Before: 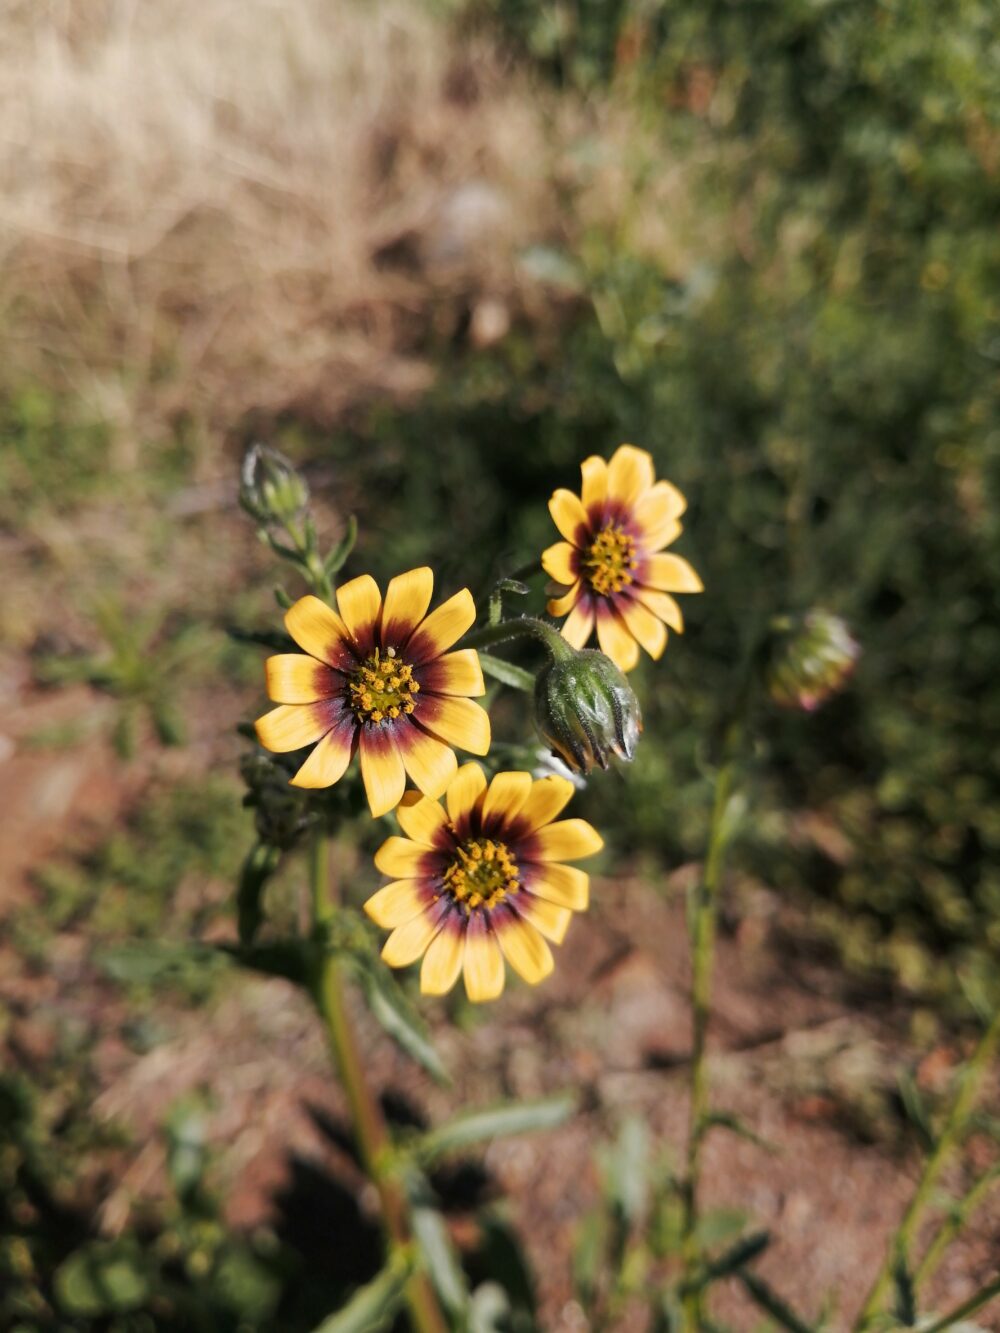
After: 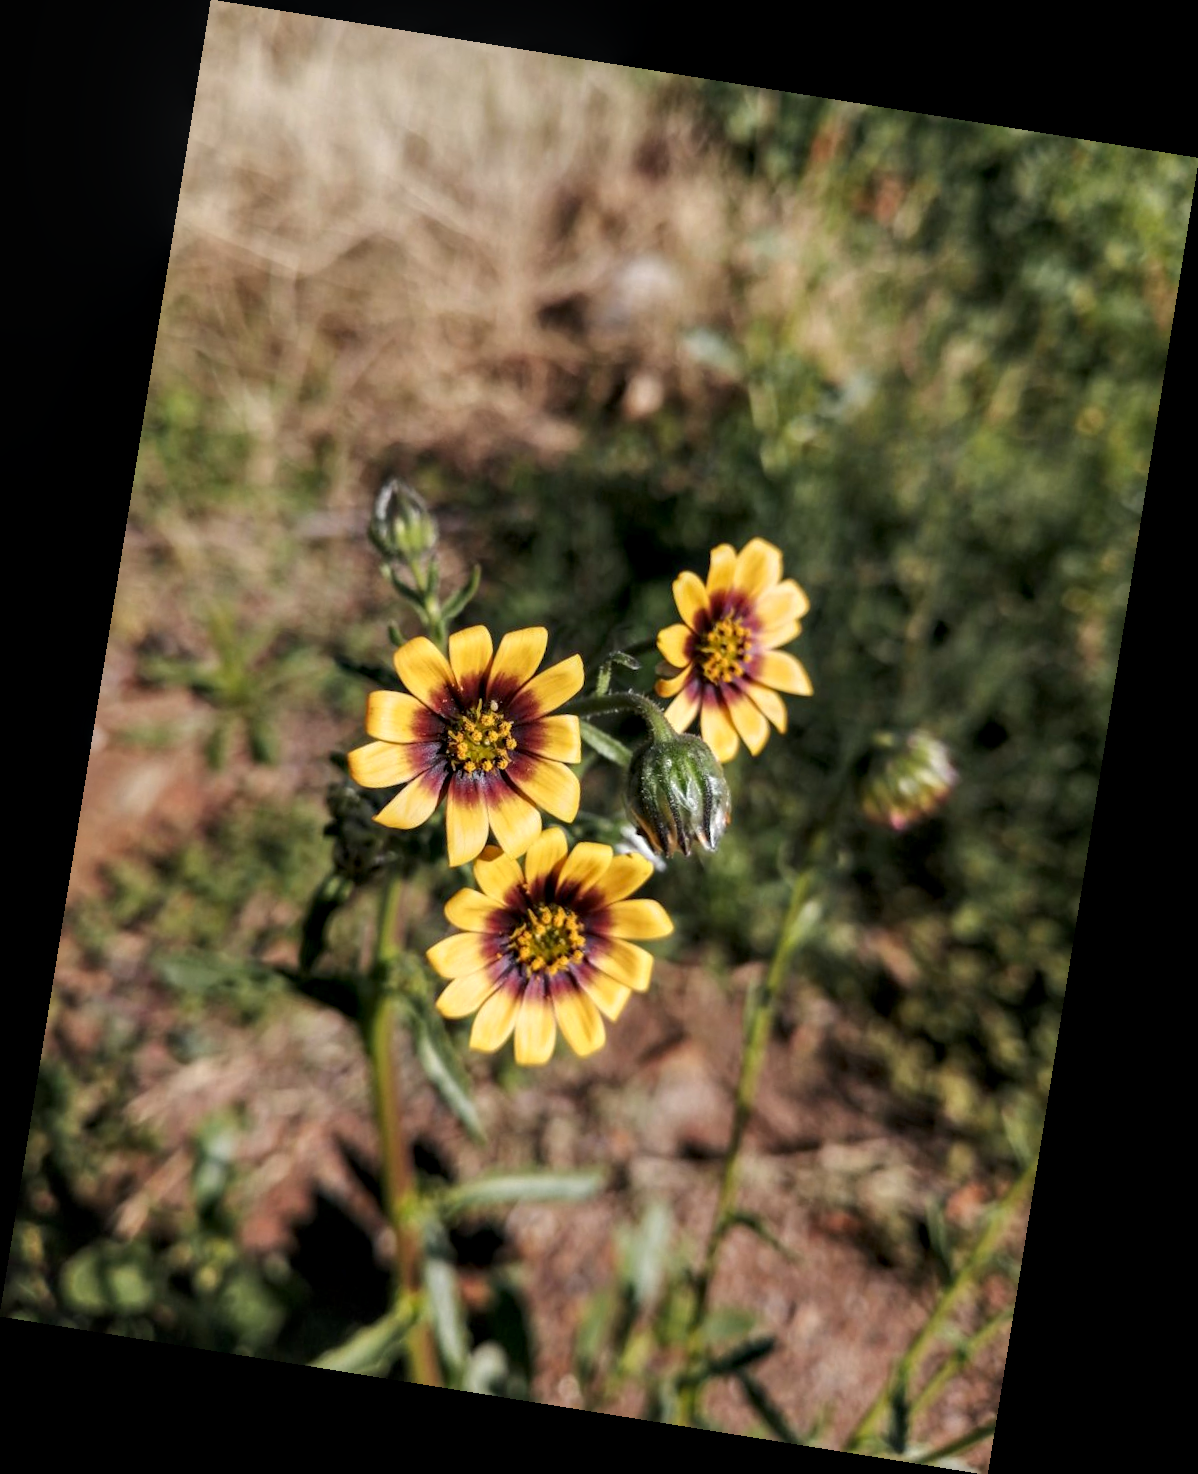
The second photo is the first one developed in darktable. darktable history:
contrast equalizer: octaves 7, y [[0.6 ×6], [0.55 ×6], [0 ×6], [0 ×6], [0 ×6]], mix 0.3
rotate and perspective: rotation 9.12°, automatic cropping off
local contrast: on, module defaults
